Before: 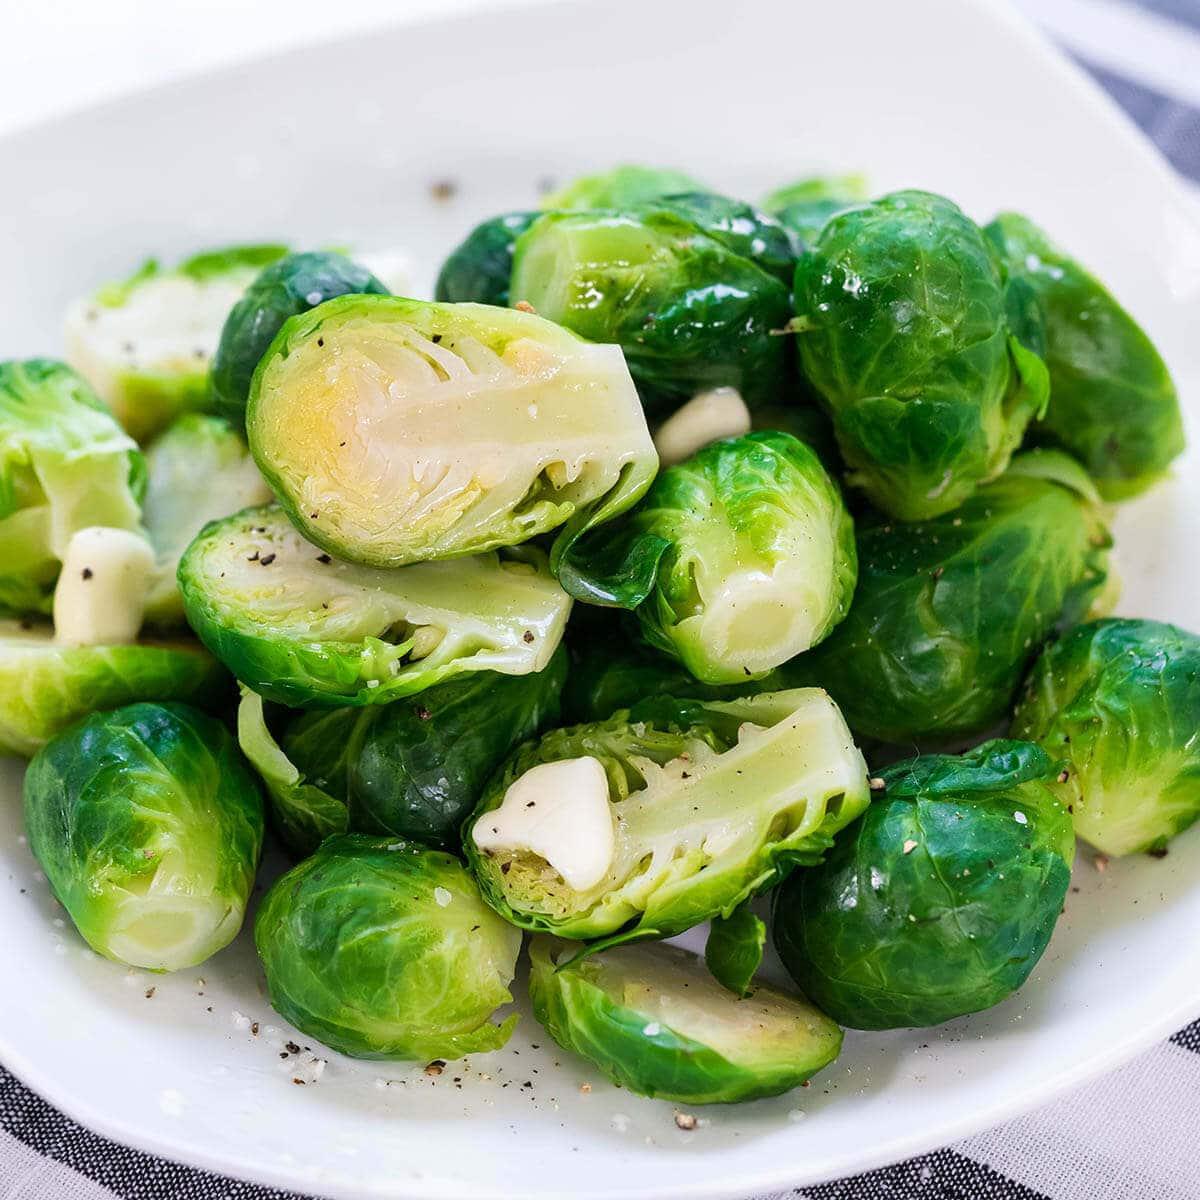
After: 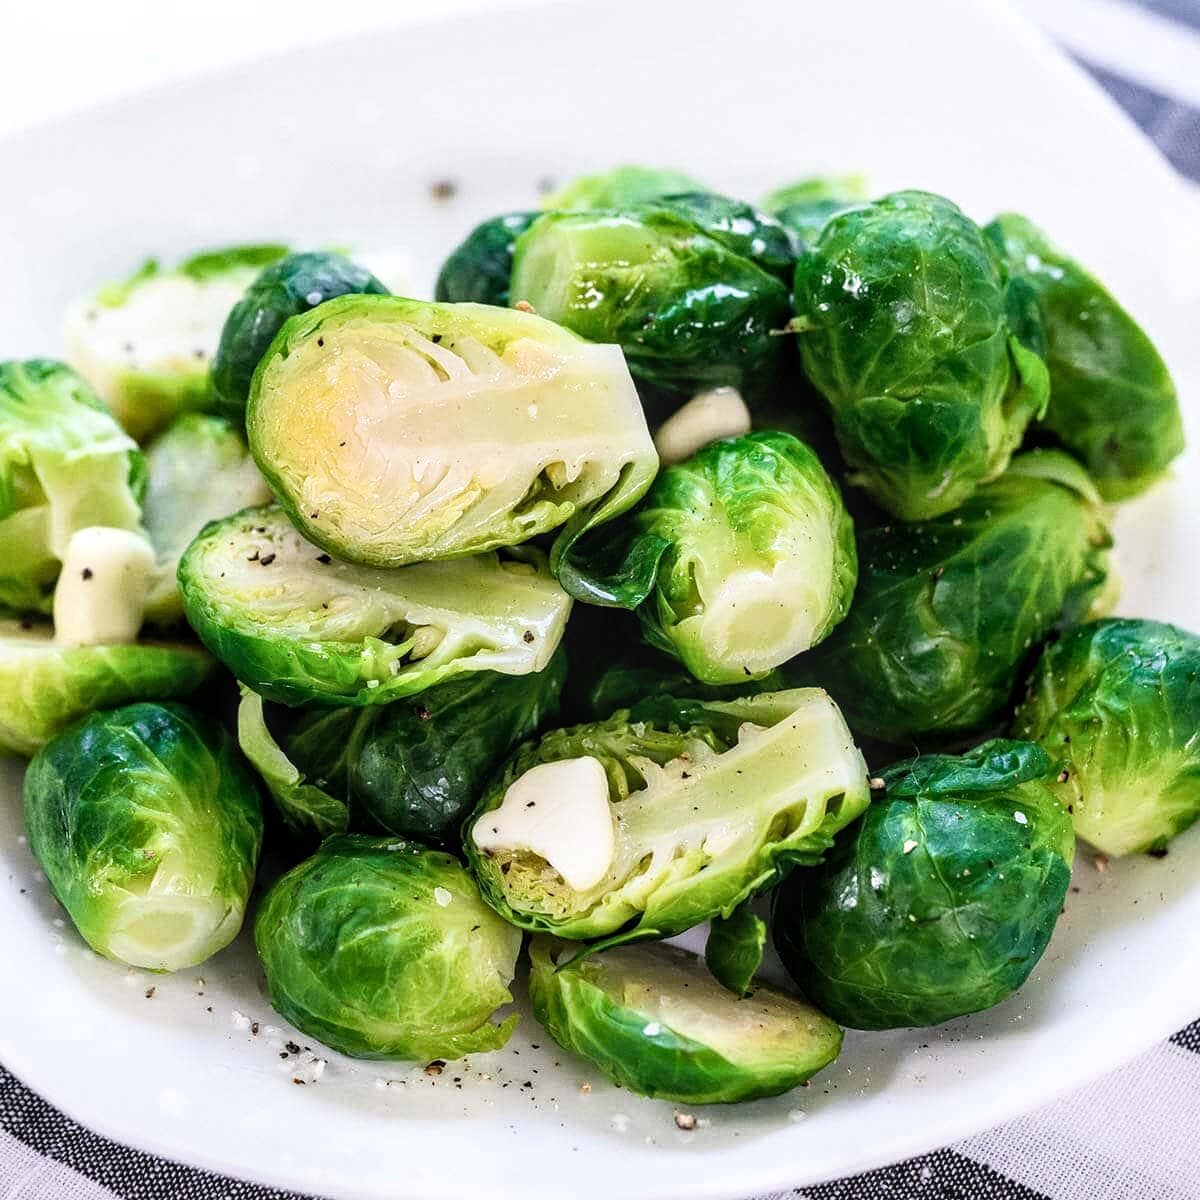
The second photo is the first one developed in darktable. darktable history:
local contrast: on, module defaults
grain: coarseness 7.08 ISO, strength 21.67%, mid-tones bias 59.58%
filmic rgb: white relative exposure 2.45 EV, hardness 6.33
